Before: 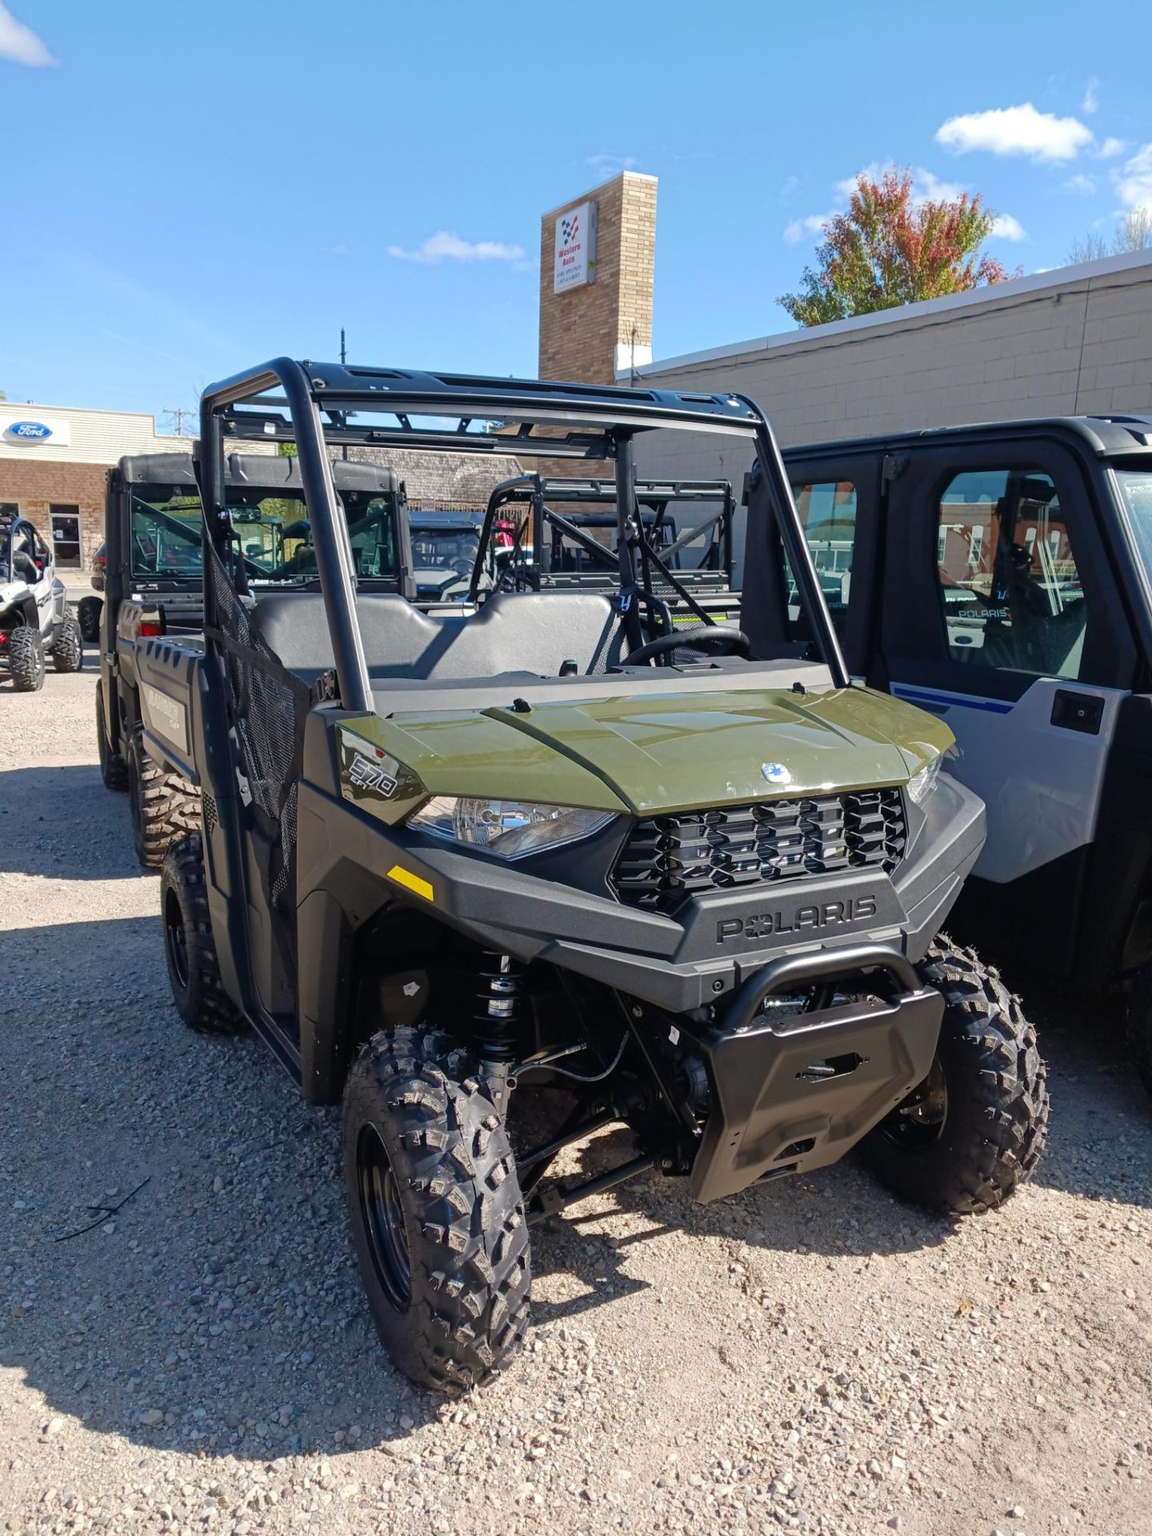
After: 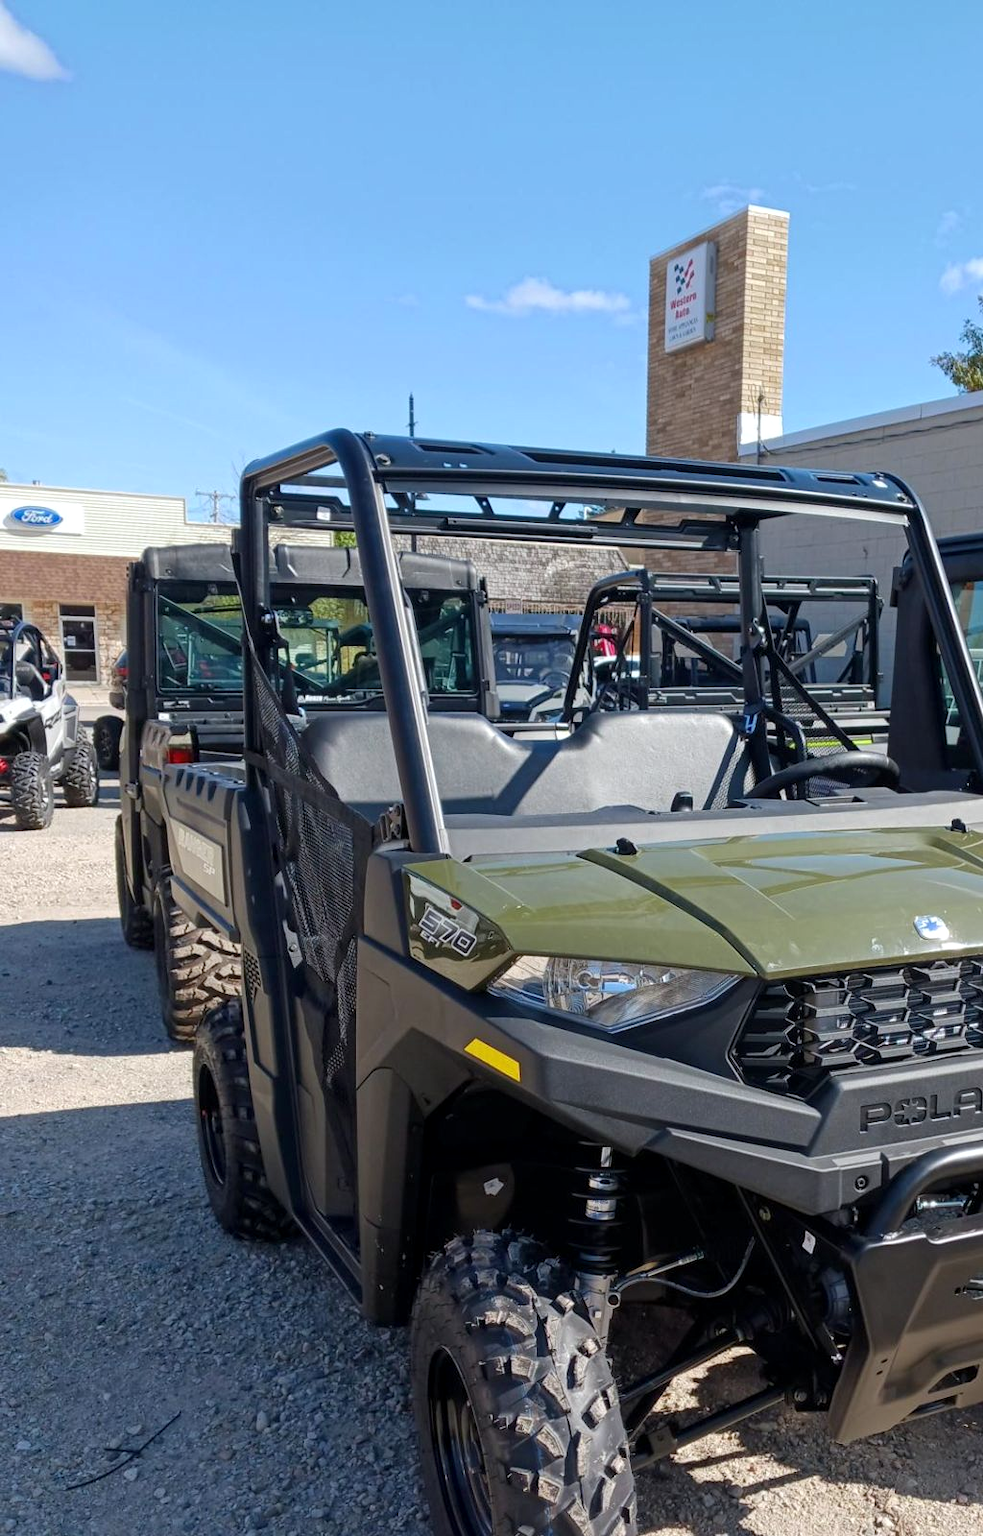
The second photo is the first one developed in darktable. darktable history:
crop: right 28.885%, bottom 16.626%
local contrast: highlights 100%, shadows 100%, detail 120%, midtone range 0.2
white balance: red 0.988, blue 1.017
